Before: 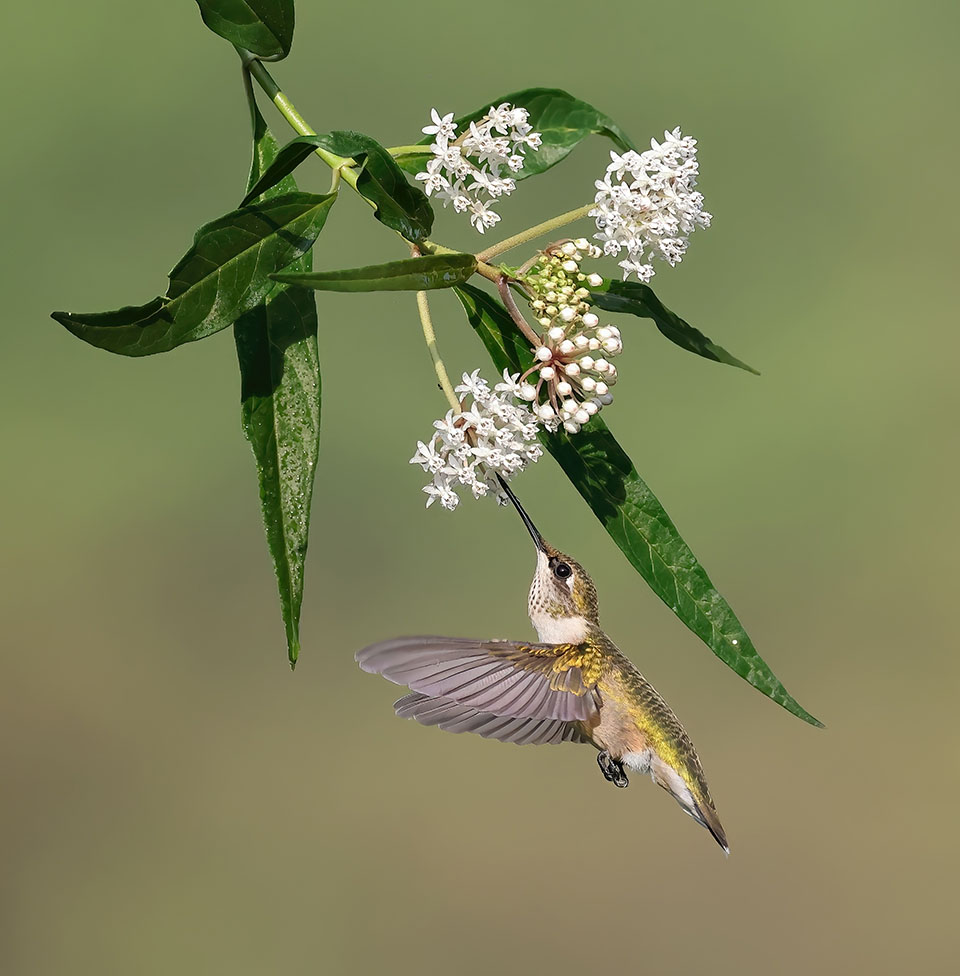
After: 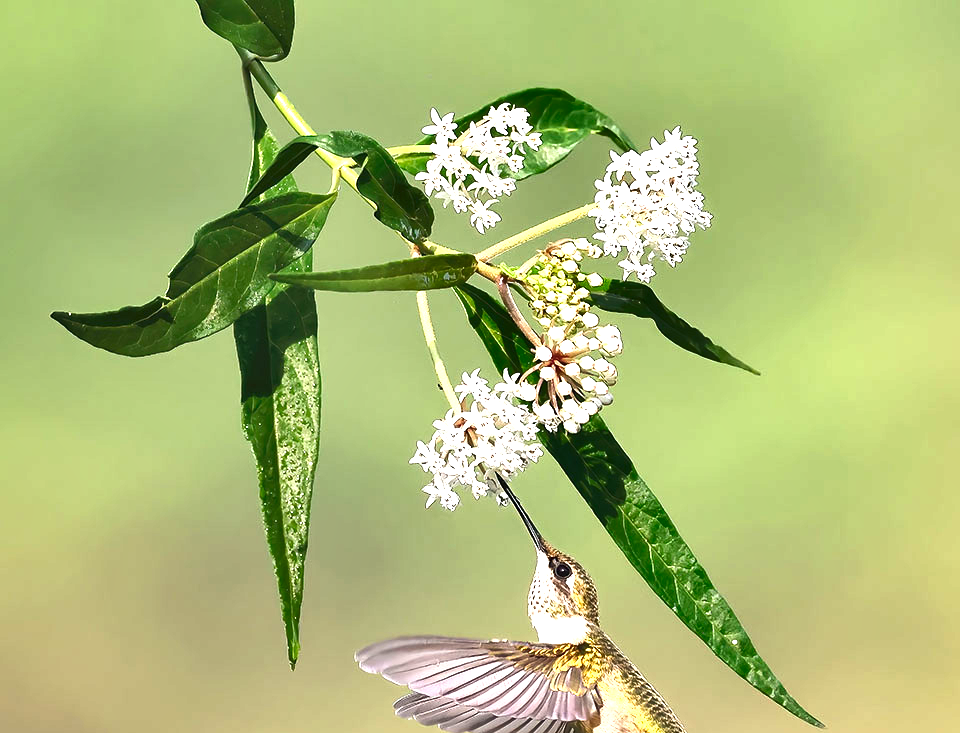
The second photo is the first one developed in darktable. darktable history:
shadows and highlights: shadows 11.04, white point adjustment 1.31, soften with gaussian
crop: bottom 24.887%
exposure: black level correction 0, exposure 1.482 EV, compensate highlight preservation false
